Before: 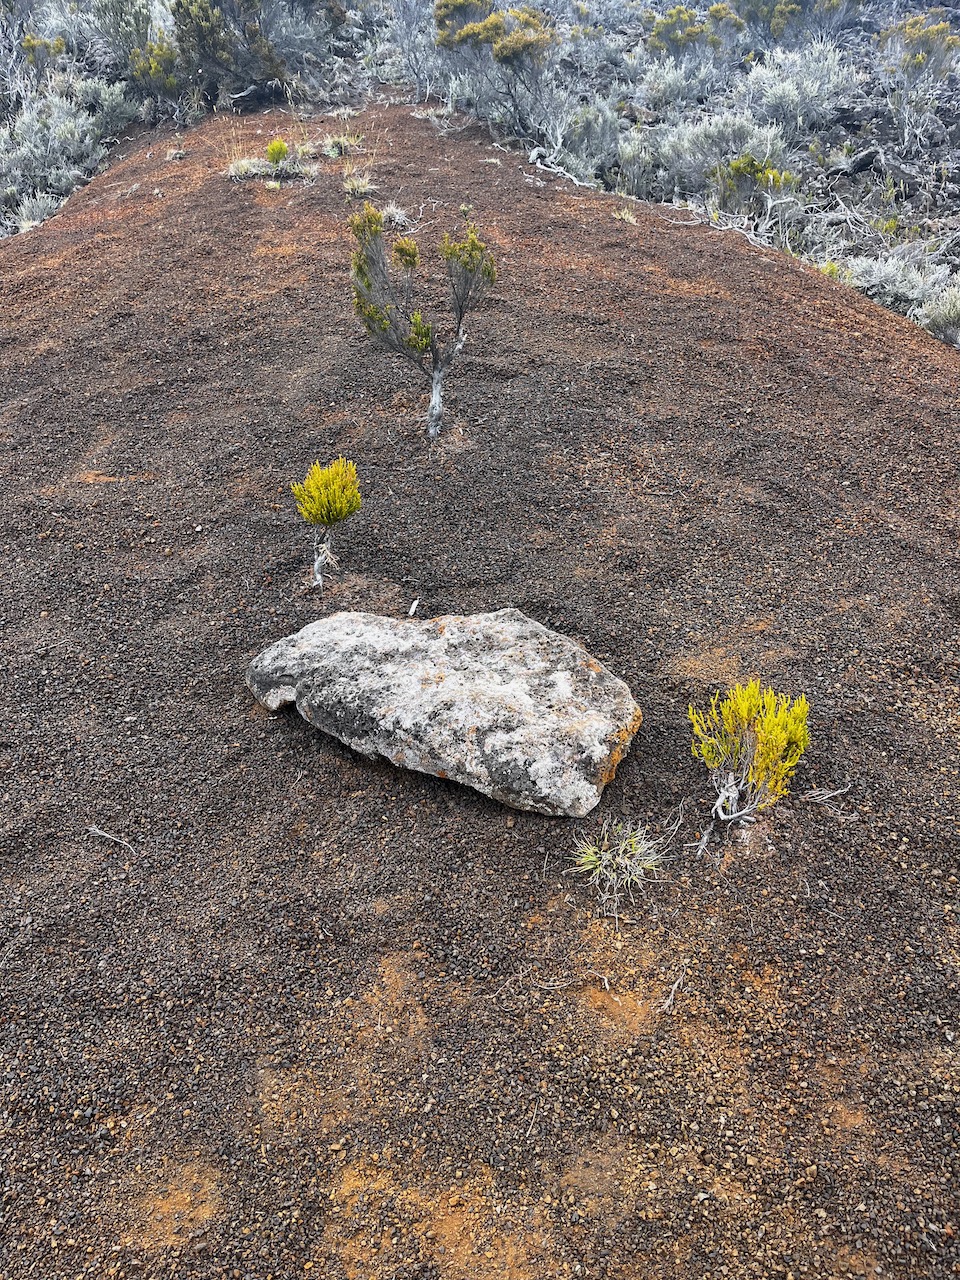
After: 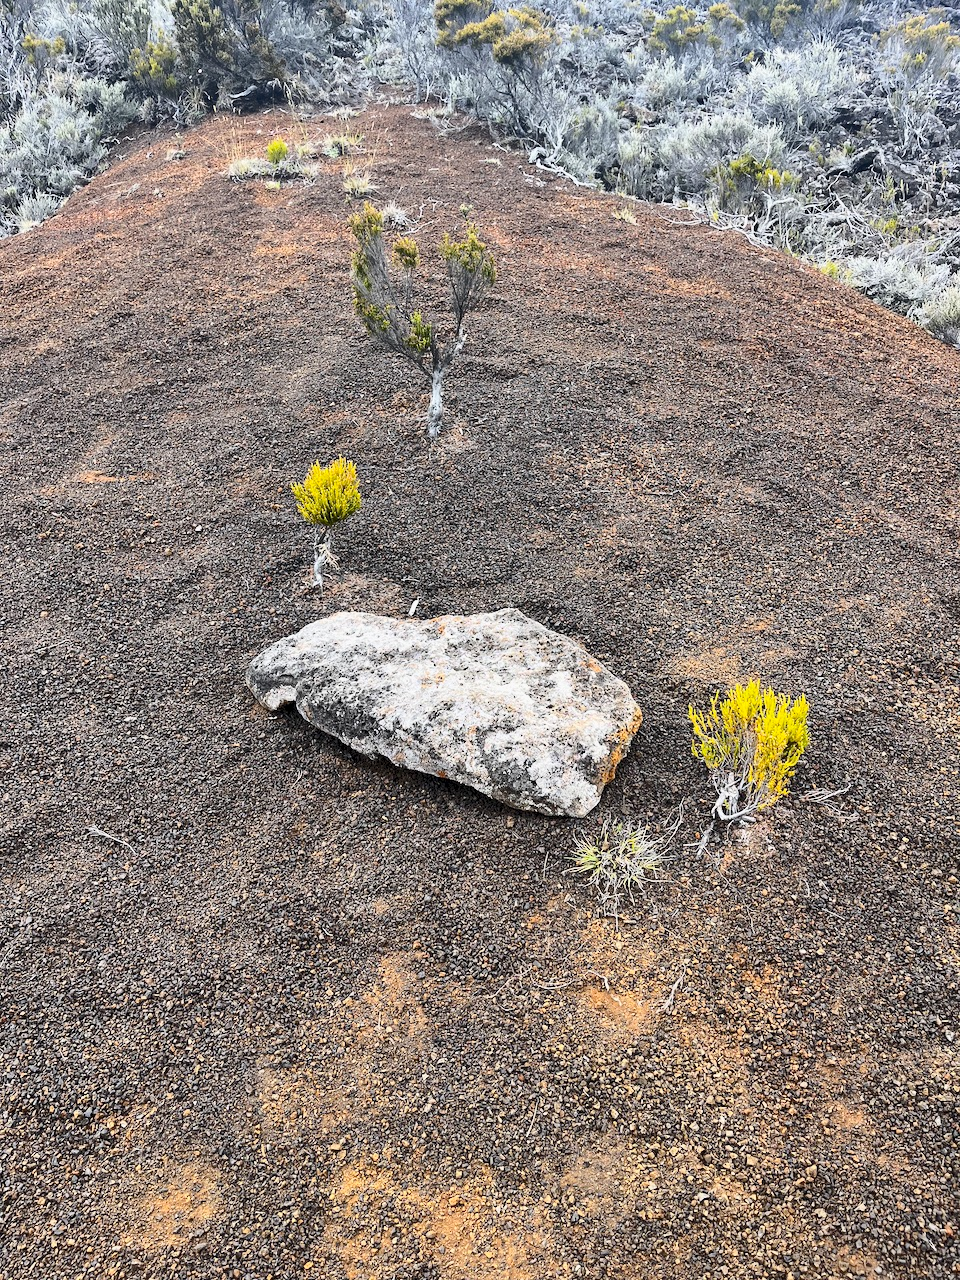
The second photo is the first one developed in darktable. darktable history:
tone curve: curves: ch0 [(0, 0) (0.003, 0.046) (0.011, 0.052) (0.025, 0.059) (0.044, 0.069) (0.069, 0.084) (0.1, 0.107) (0.136, 0.133) (0.177, 0.171) (0.224, 0.216) (0.277, 0.293) (0.335, 0.371) (0.399, 0.481) (0.468, 0.577) (0.543, 0.662) (0.623, 0.749) (0.709, 0.831) (0.801, 0.891) (0.898, 0.942) (1, 1)], color space Lab, independent channels, preserve colors none
shadows and highlights: shadows 52.63, soften with gaussian
